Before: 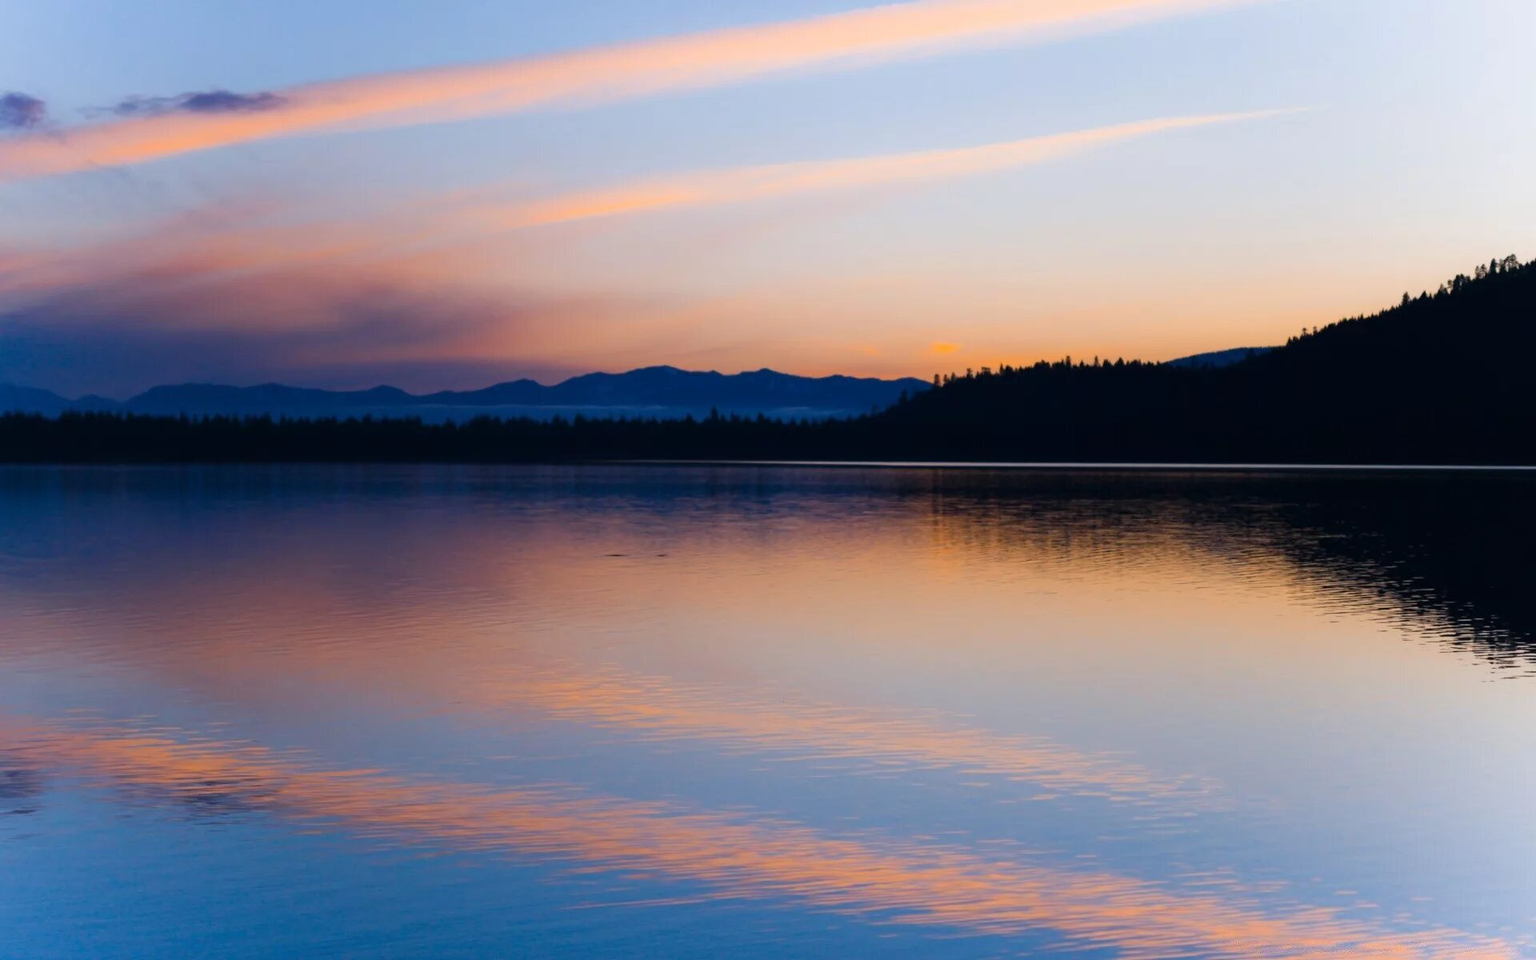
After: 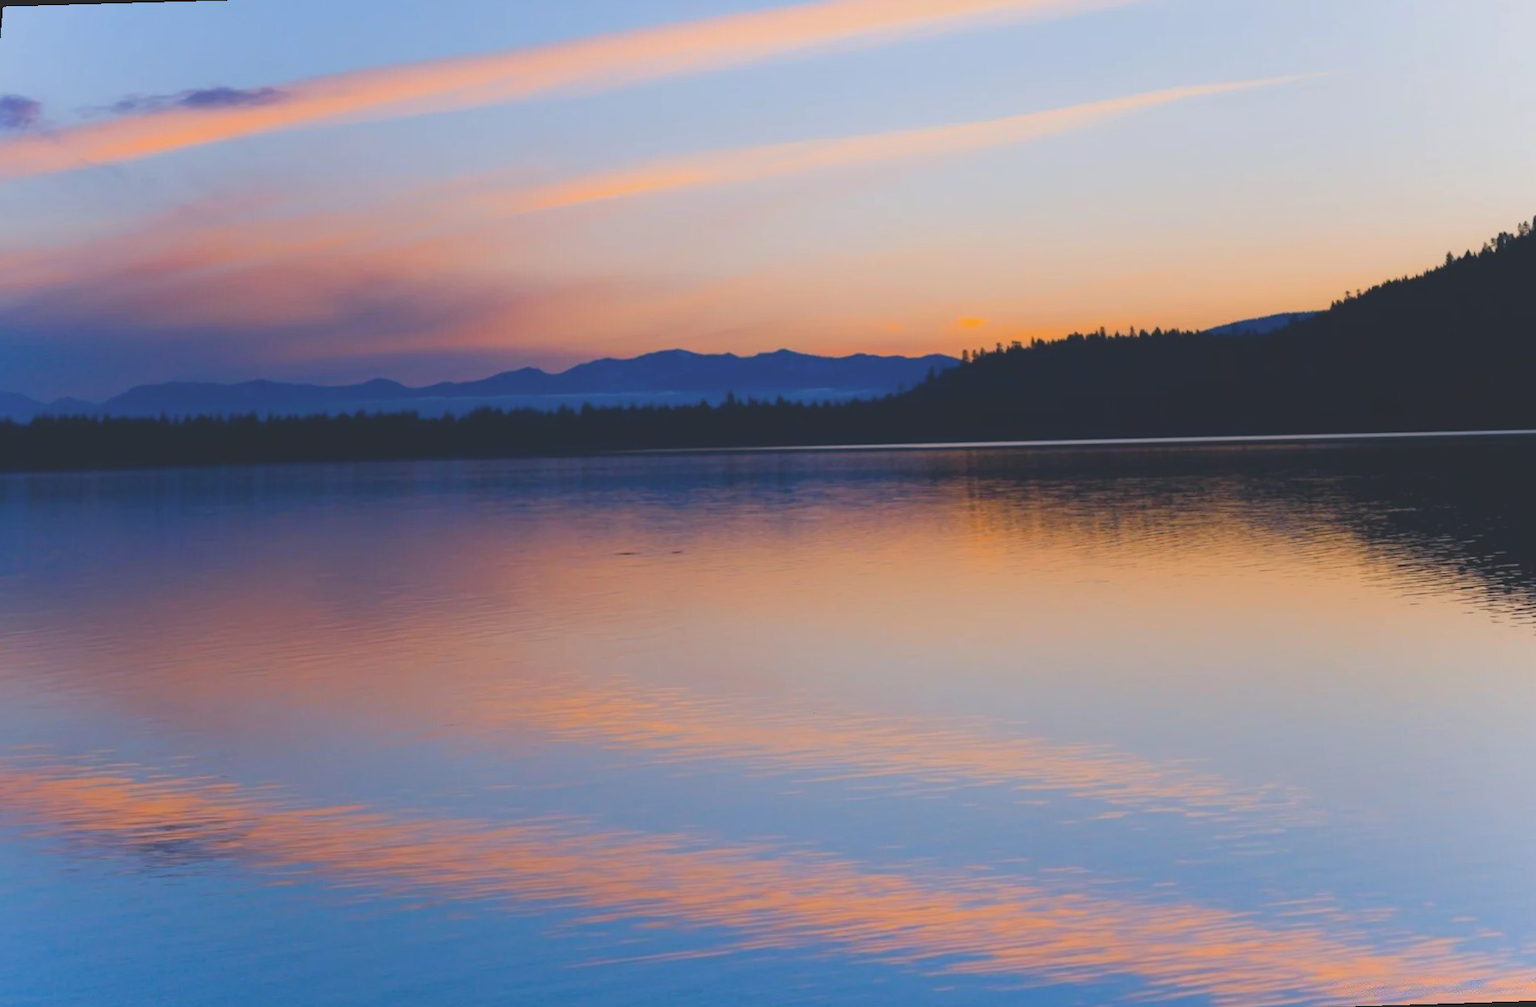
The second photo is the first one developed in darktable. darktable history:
rotate and perspective: rotation -1.68°, lens shift (vertical) -0.146, crop left 0.049, crop right 0.912, crop top 0.032, crop bottom 0.96
tone curve: curves: ch0 [(0, 0.172) (1, 0.91)], color space Lab, independent channels, preserve colors none
